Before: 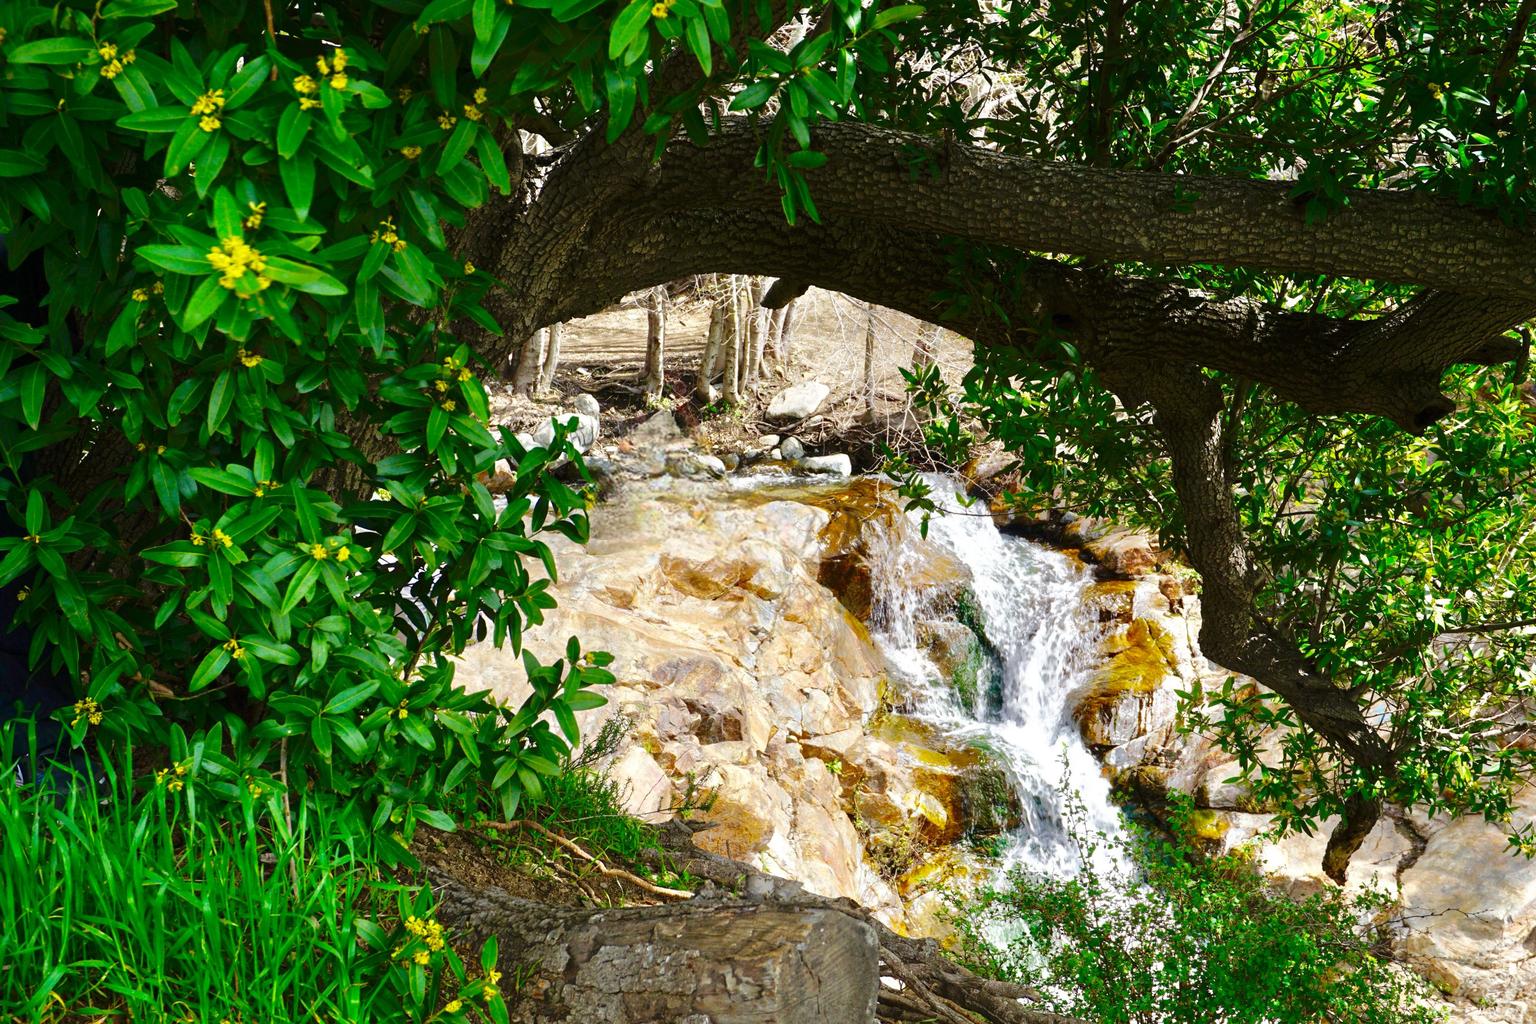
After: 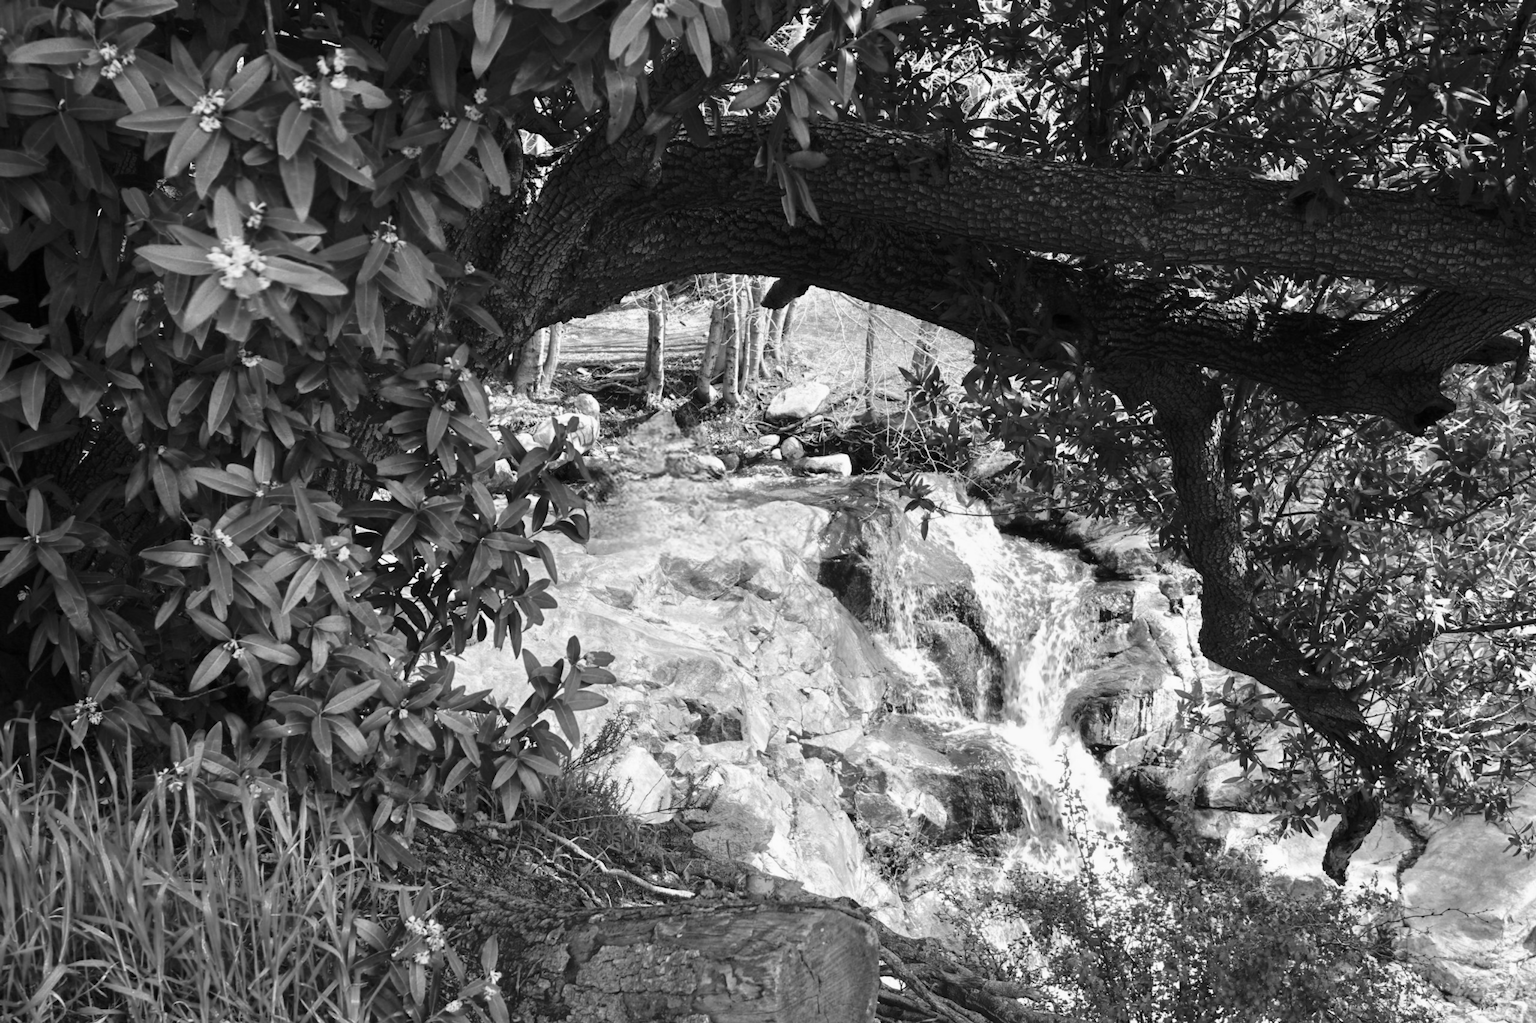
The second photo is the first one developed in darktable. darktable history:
lowpass: radius 0.5, unbound 0
monochrome: a 32, b 64, size 2.3
